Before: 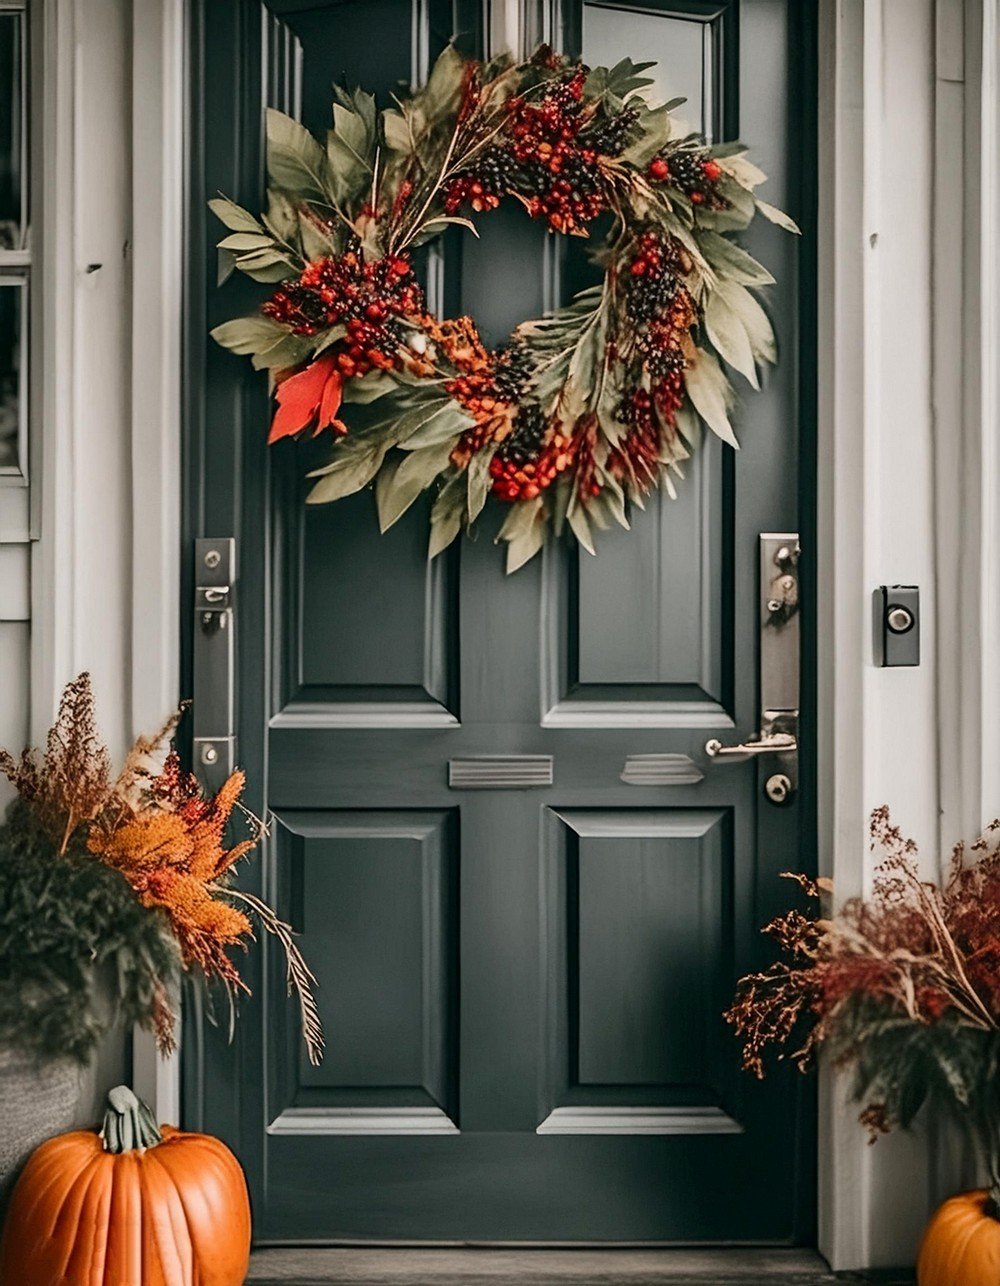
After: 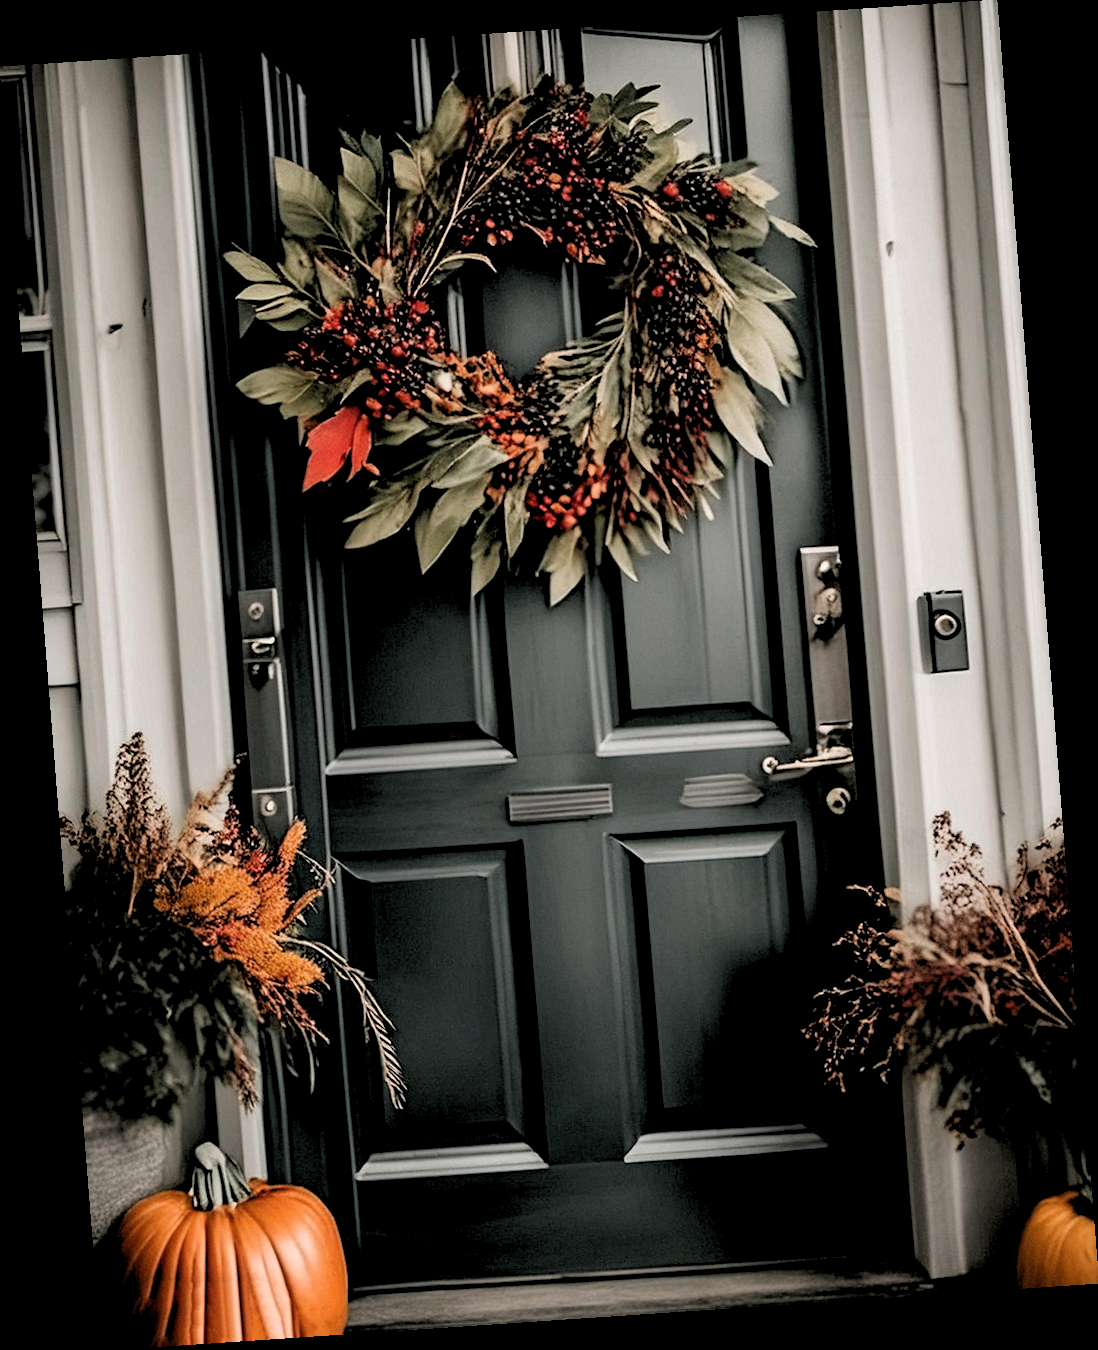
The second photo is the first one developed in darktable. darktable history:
rgb levels: levels [[0.034, 0.472, 0.904], [0, 0.5, 1], [0, 0.5, 1]]
rotate and perspective: rotation -4.2°, shear 0.006, automatic cropping off
contrast brightness saturation: saturation -0.05
